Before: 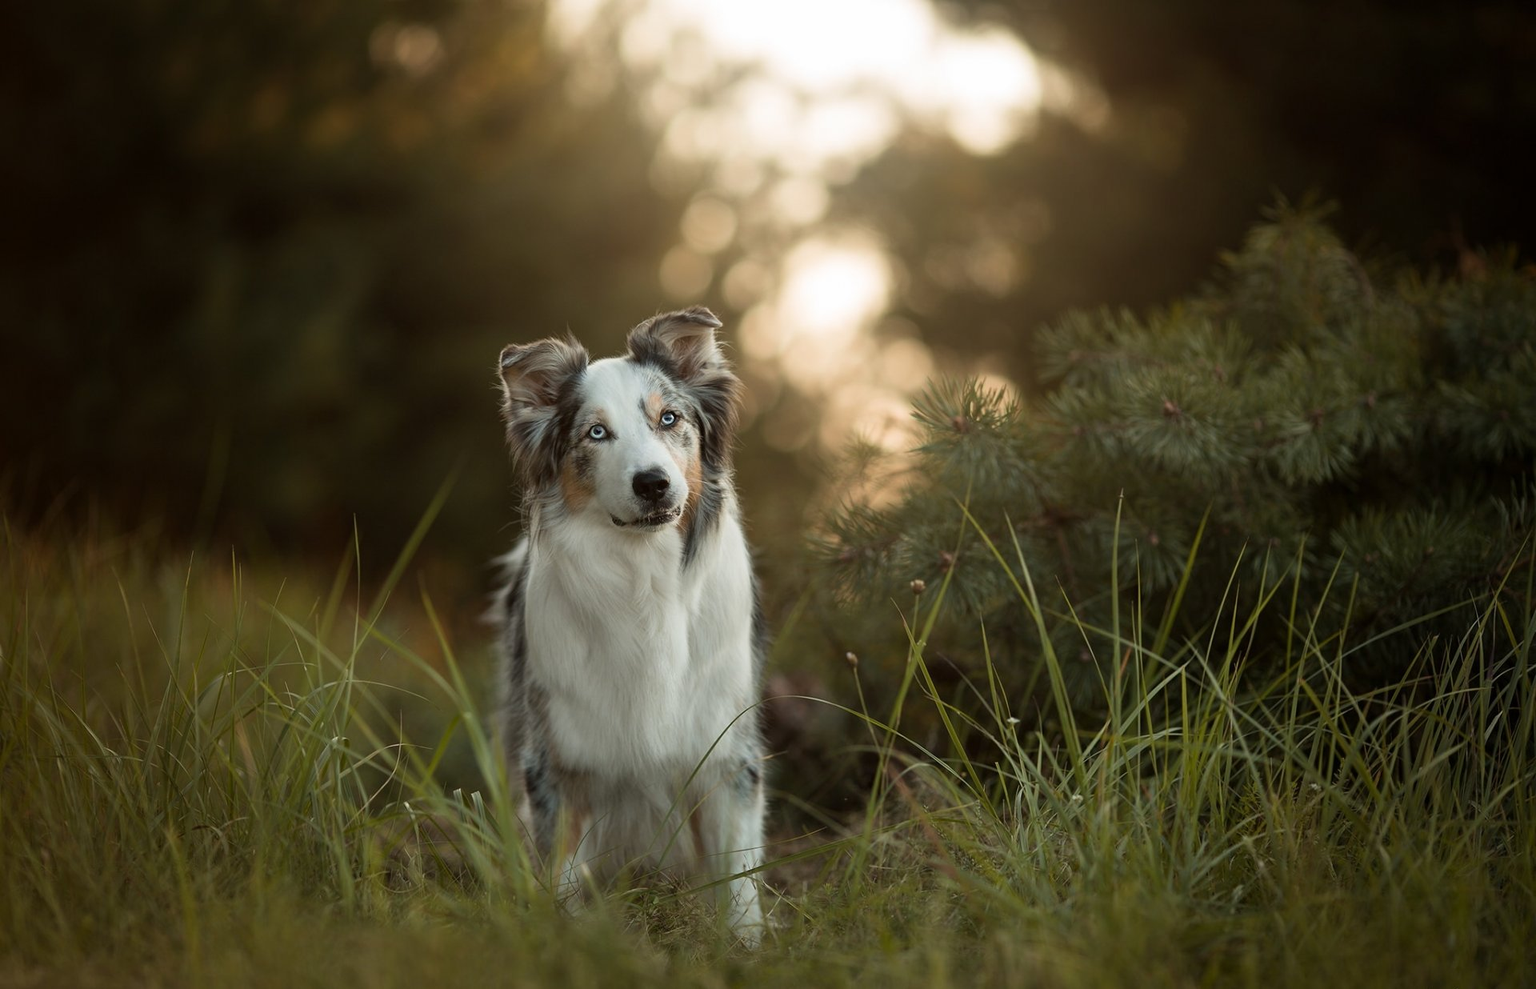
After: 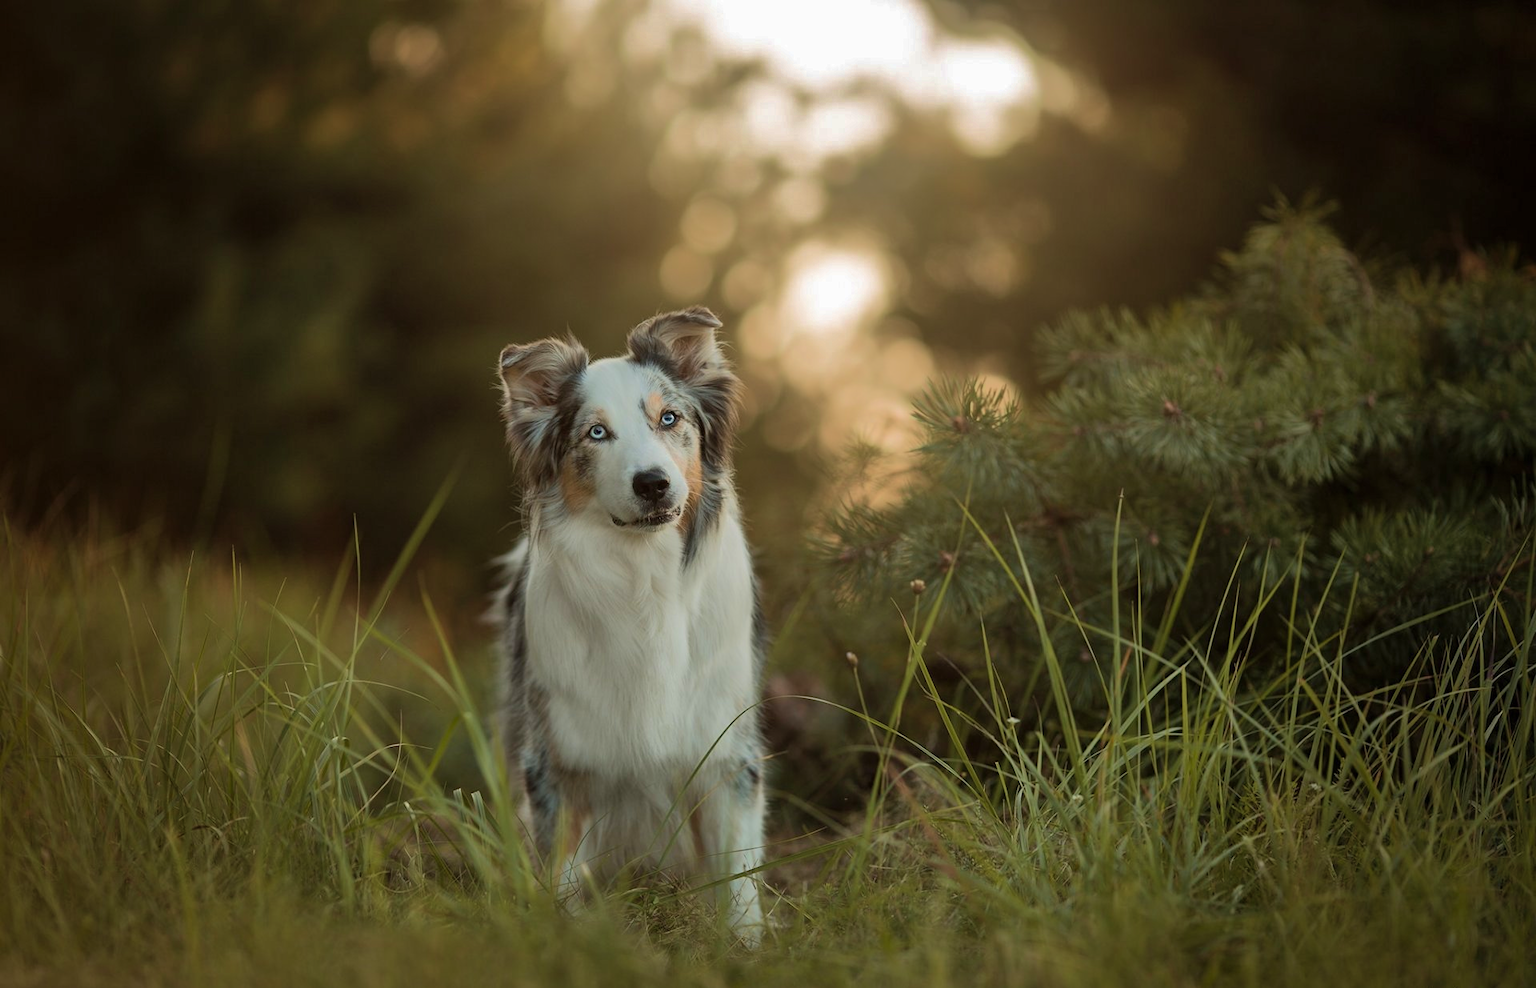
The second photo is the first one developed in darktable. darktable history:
velvia: on, module defaults
shadows and highlights: shadows 38.43, highlights -74.54
